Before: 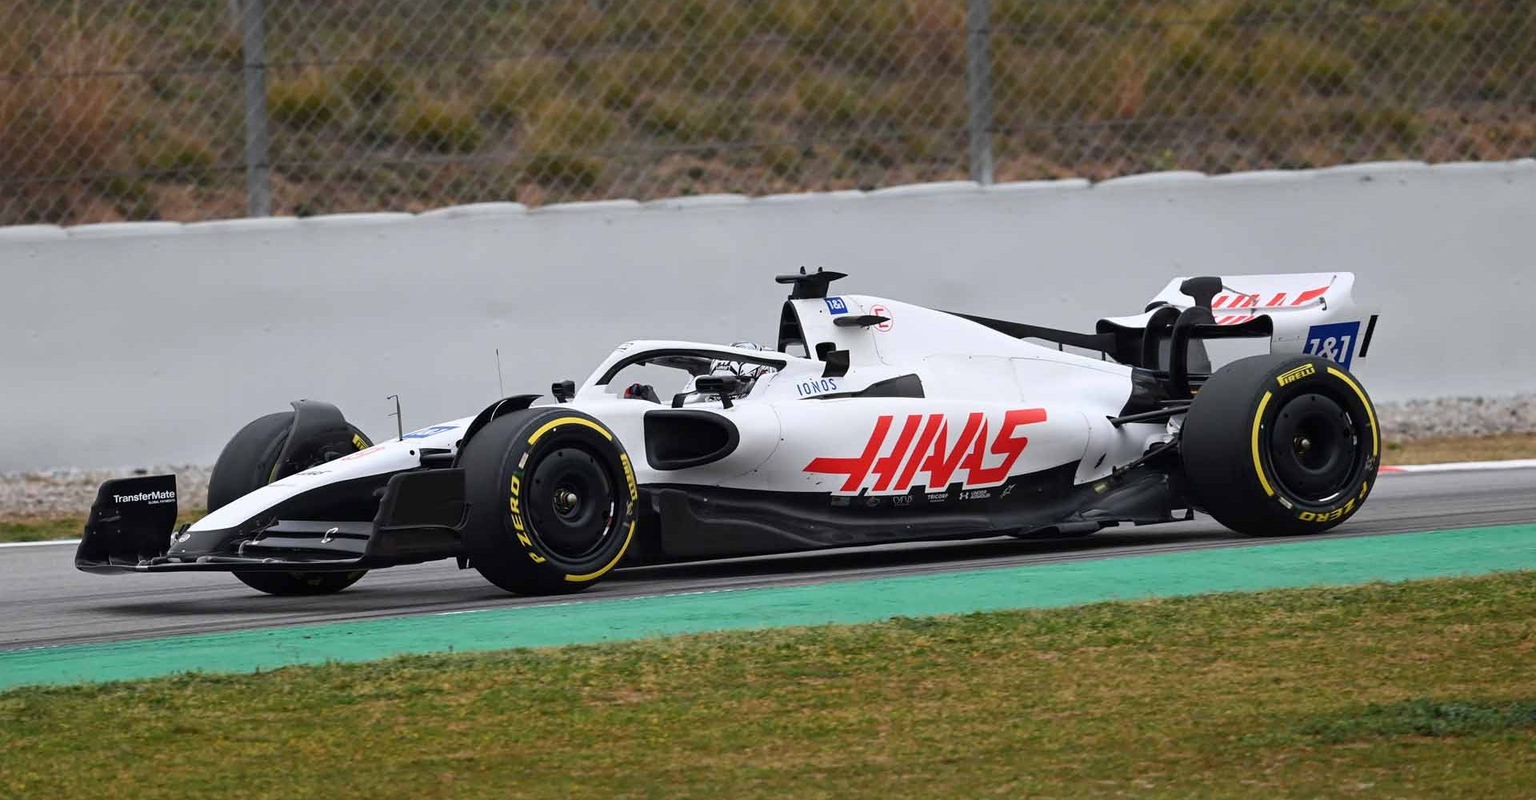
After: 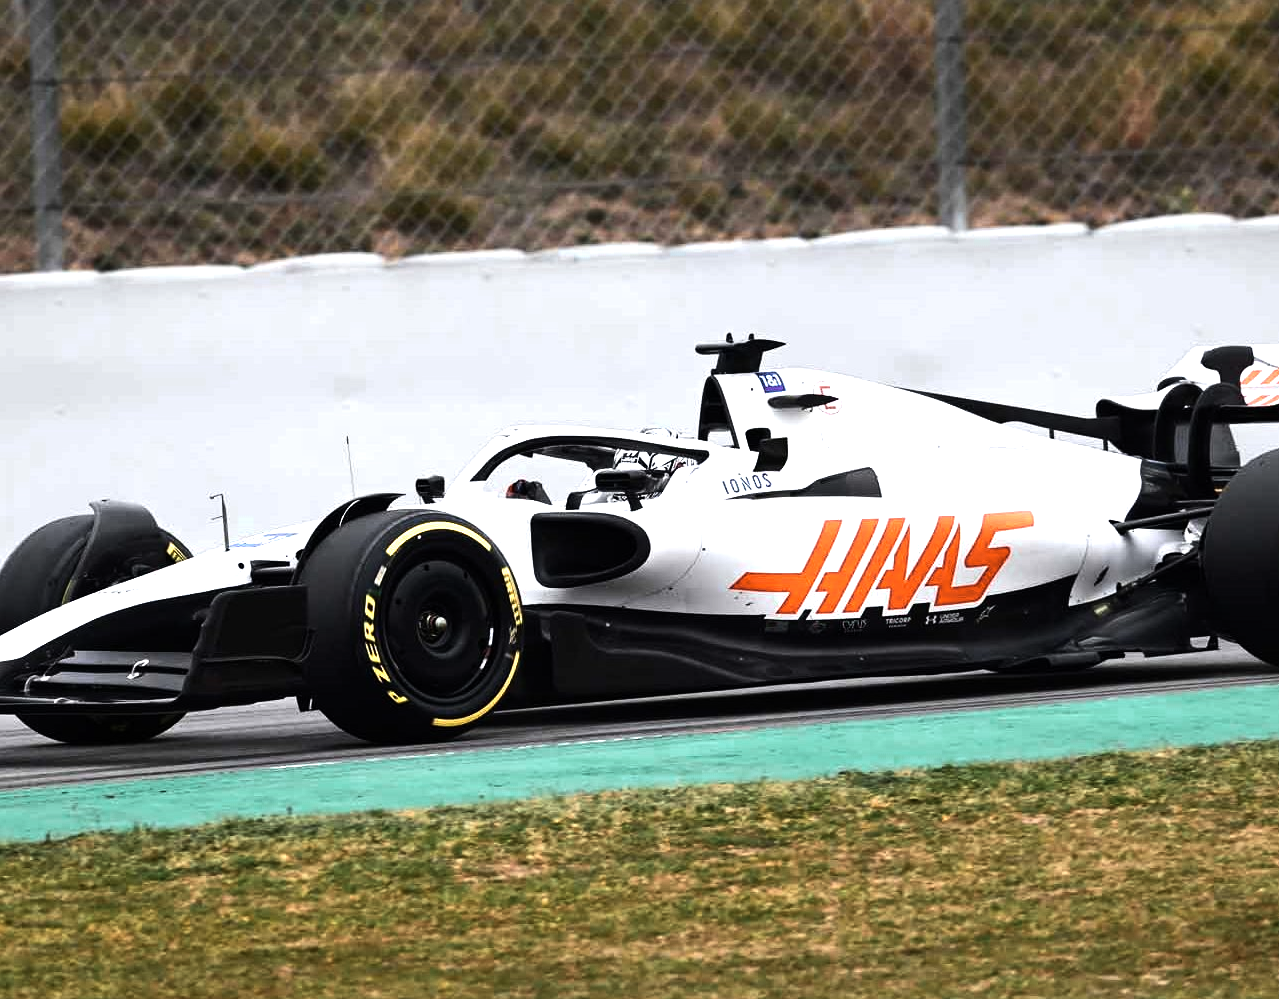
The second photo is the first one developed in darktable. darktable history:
tone equalizer: -8 EV -1.08 EV, -7 EV -1.01 EV, -6 EV -0.867 EV, -5 EV -0.578 EV, -3 EV 0.578 EV, -2 EV 0.867 EV, -1 EV 1.01 EV, +0 EV 1.08 EV, edges refinement/feathering 500, mask exposure compensation -1.57 EV, preserve details no
color zones: curves: ch0 [(0.018, 0.548) (0.197, 0.654) (0.425, 0.447) (0.605, 0.658) (0.732, 0.579)]; ch1 [(0.105, 0.531) (0.224, 0.531) (0.386, 0.39) (0.618, 0.456) (0.732, 0.456) (0.956, 0.421)]; ch2 [(0.039, 0.583) (0.215, 0.465) (0.399, 0.544) (0.465, 0.548) (0.614, 0.447) (0.724, 0.43) (0.882, 0.623) (0.956, 0.632)]
crop and rotate: left 14.292%, right 19.041%
